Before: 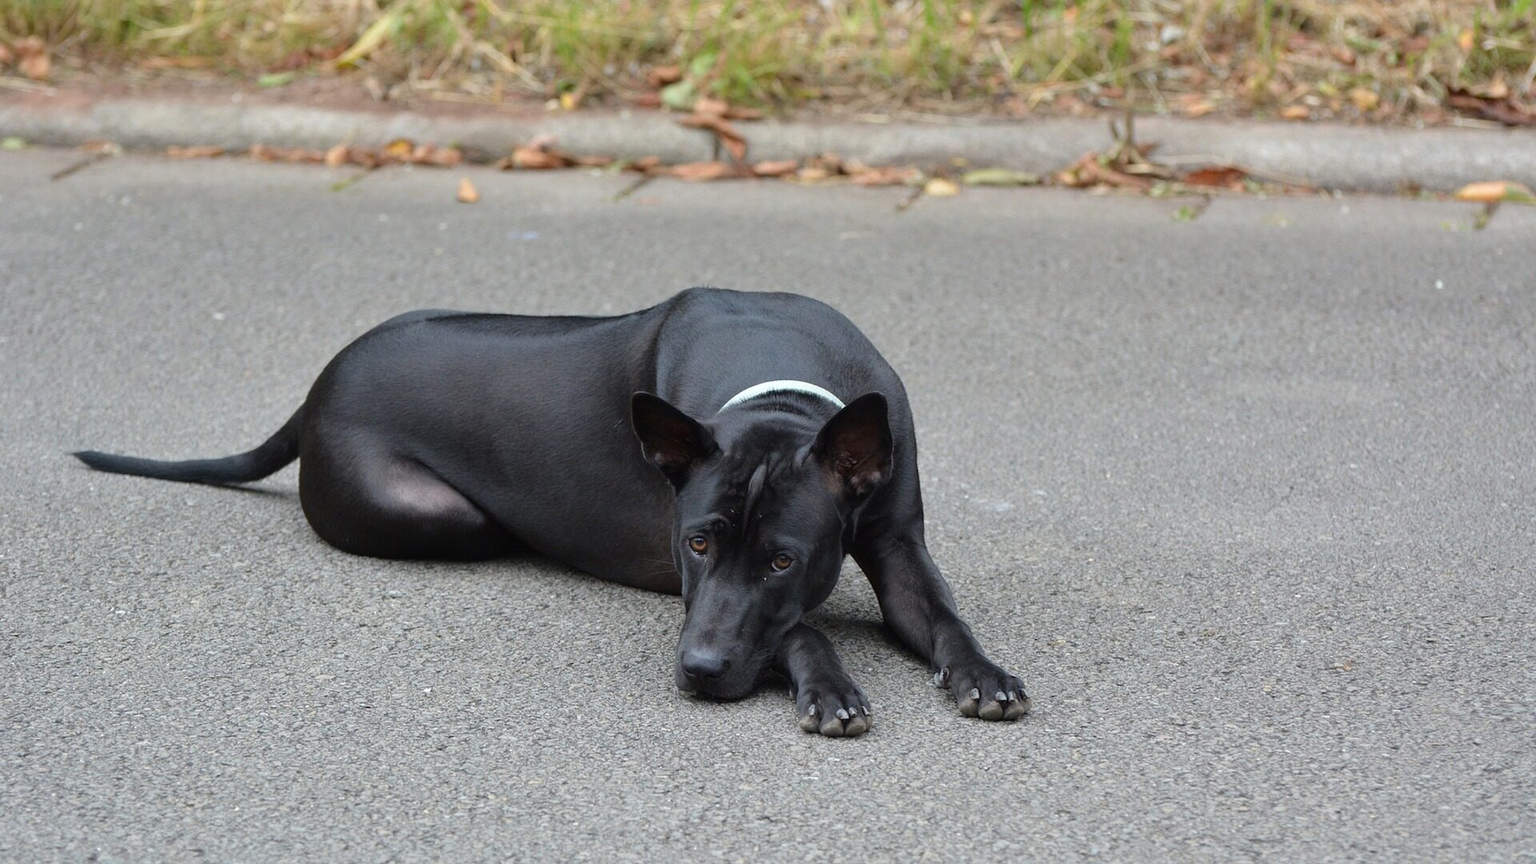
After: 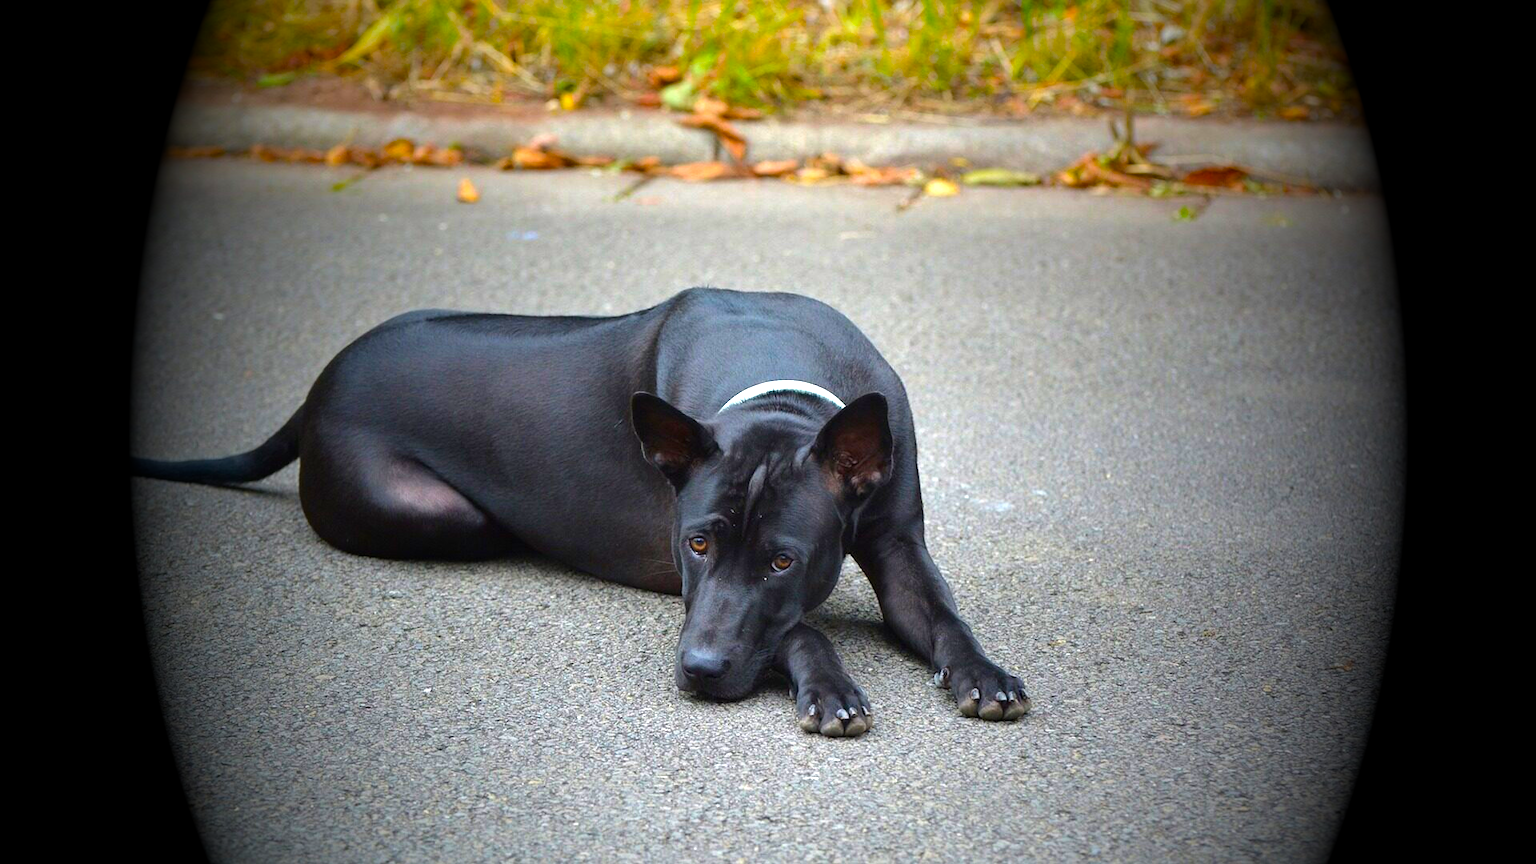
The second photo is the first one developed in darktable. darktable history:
color balance rgb: linear chroma grading › global chroma 10%, perceptual saturation grading › global saturation 40%, perceptual brilliance grading › global brilliance 30%, global vibrance 20%
vignetting: fall-off start 15.9%, fall-off radius 100%, brightness -1, saturation 0.5, width/height ratio 0.719
